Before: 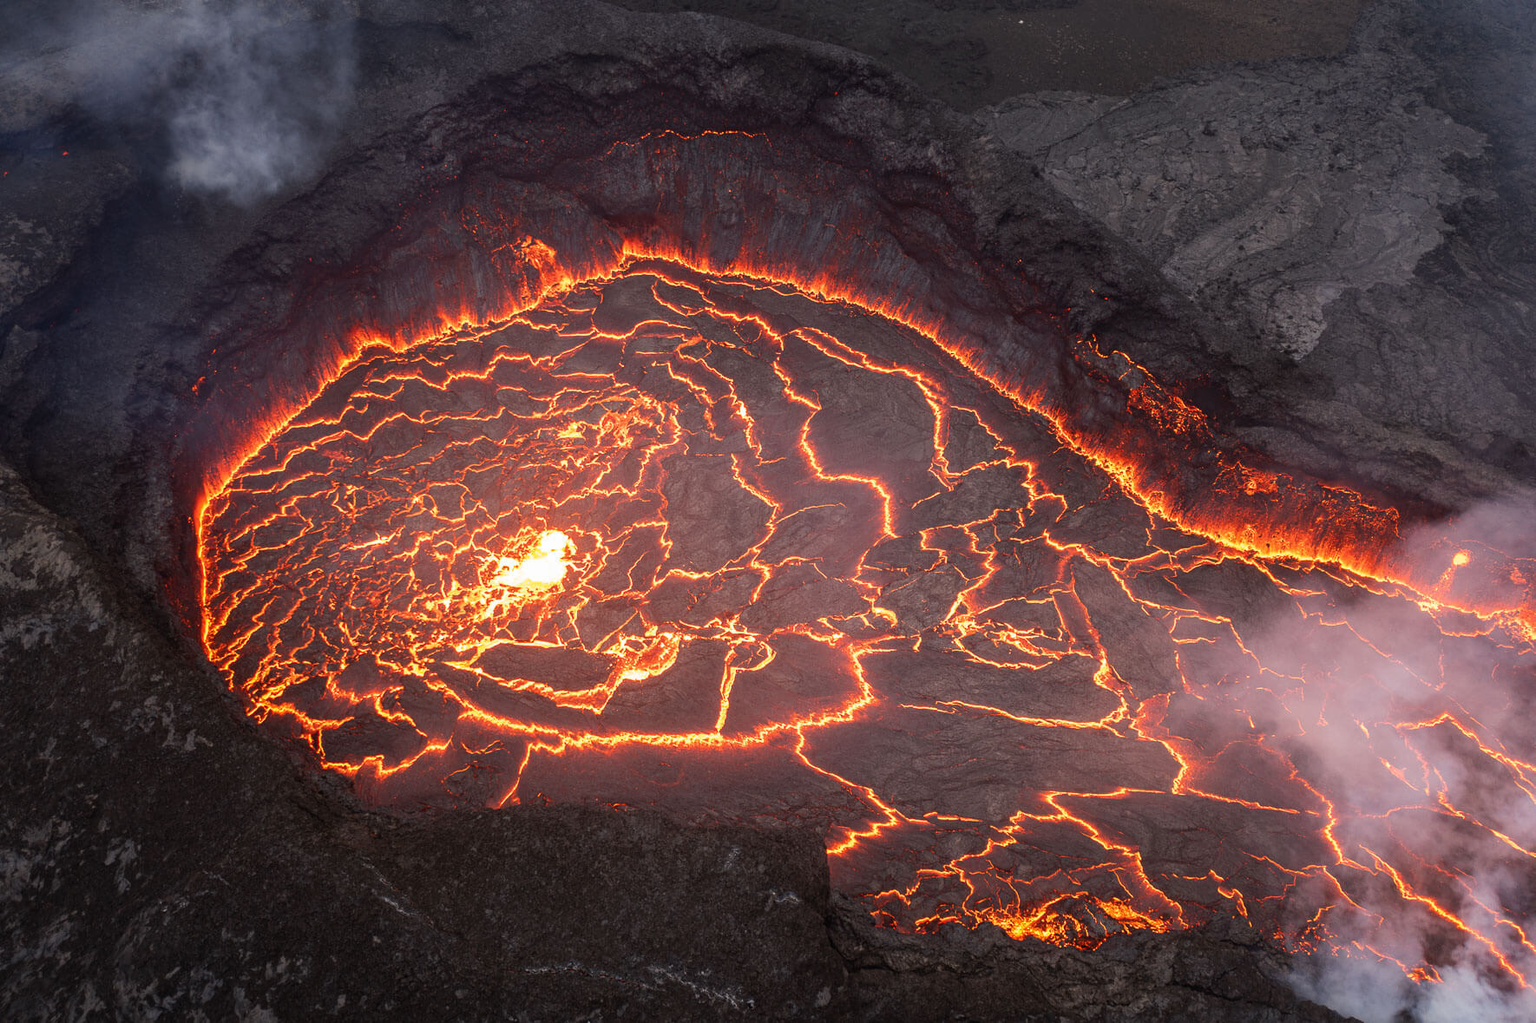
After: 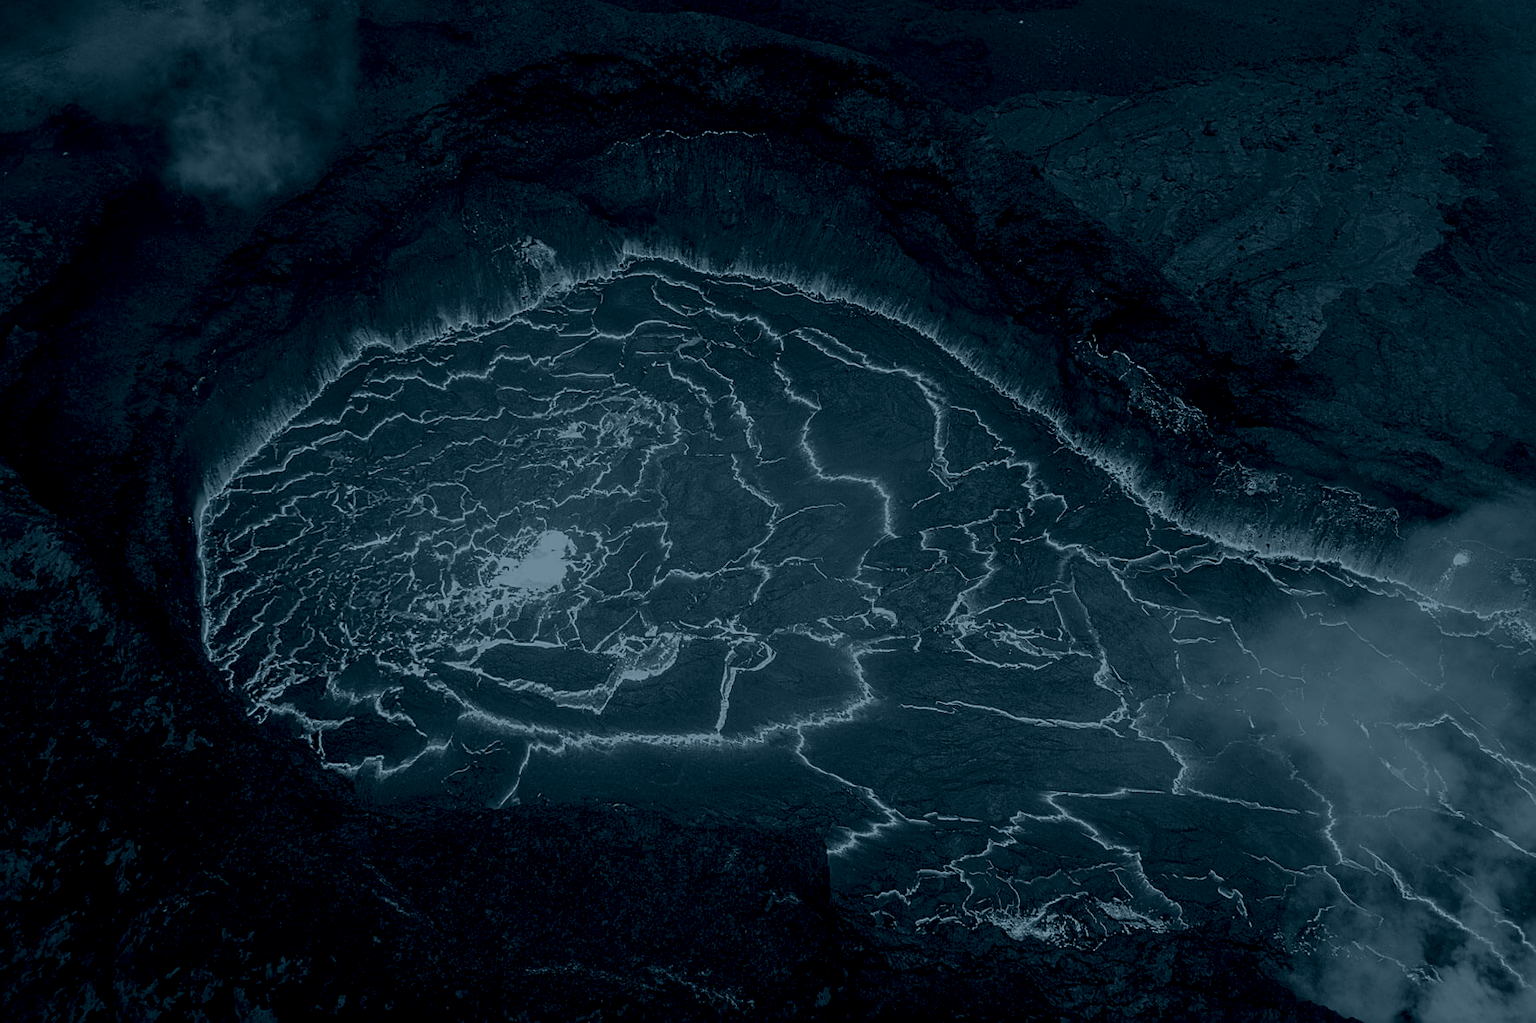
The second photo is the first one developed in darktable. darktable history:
shadows and highlights: shadows 12, white point adjustment 1.2, soften with gaussian
colorize: hue 194.4°, saturation 29%, source mix 61.75%, lightness 3.98%, version 1
exposure: black level correction 0.01, exposure 0.011 EV, compensate highlight preservation false
sharpen: on, module defaults
